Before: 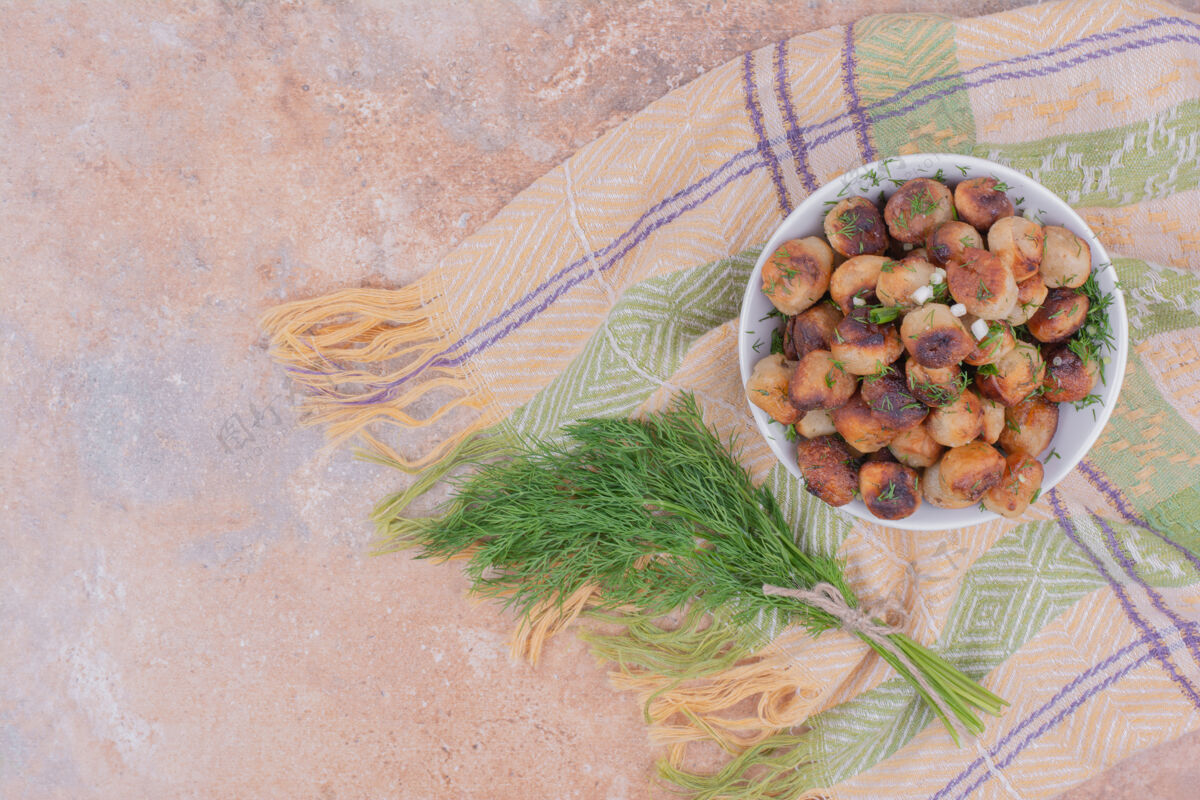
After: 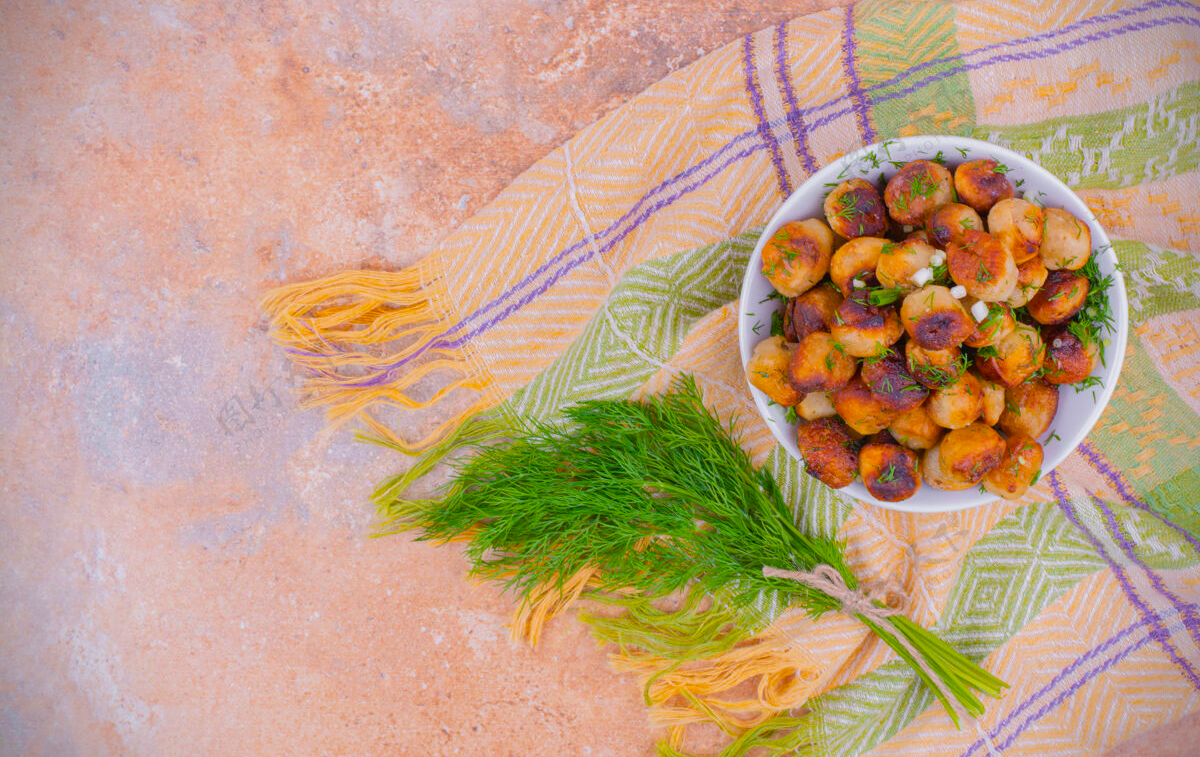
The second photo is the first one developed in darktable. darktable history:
color balance rgb: shadows lift › chroma 0.663%, shadows lift › hue 111.42°, linear chroma grading › global chroma 42.177%, perceptual saturation grading › global saturation 25.718%
crop and rotate: top 2.282%, bottom 3.067%
vignetting: brightness -0.558, saturation 0.001, dithering 8-bit output, unbound false
